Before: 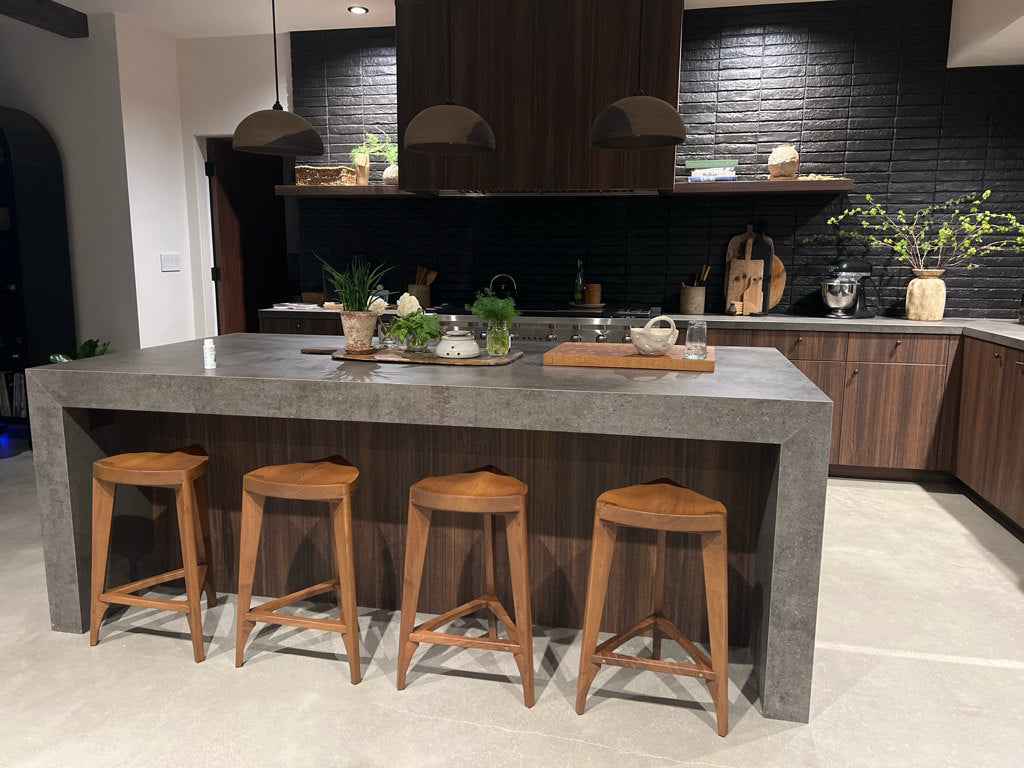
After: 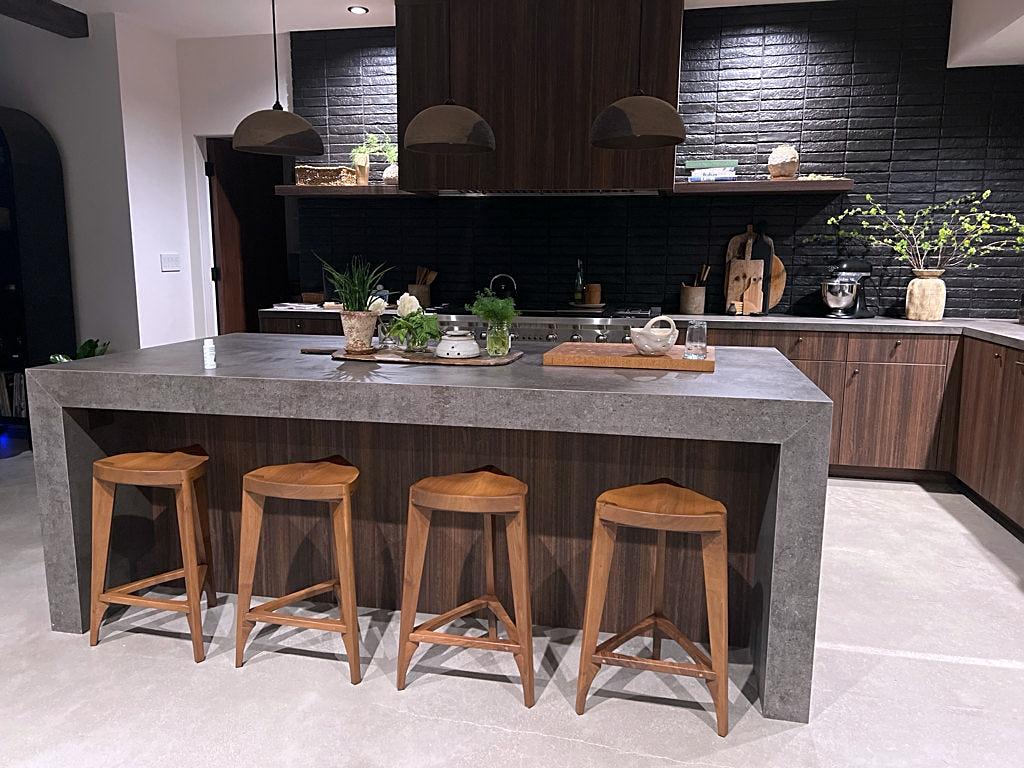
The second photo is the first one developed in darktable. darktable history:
white balance: red 1.004, blue 1.096
sharpen: on, module defaults
